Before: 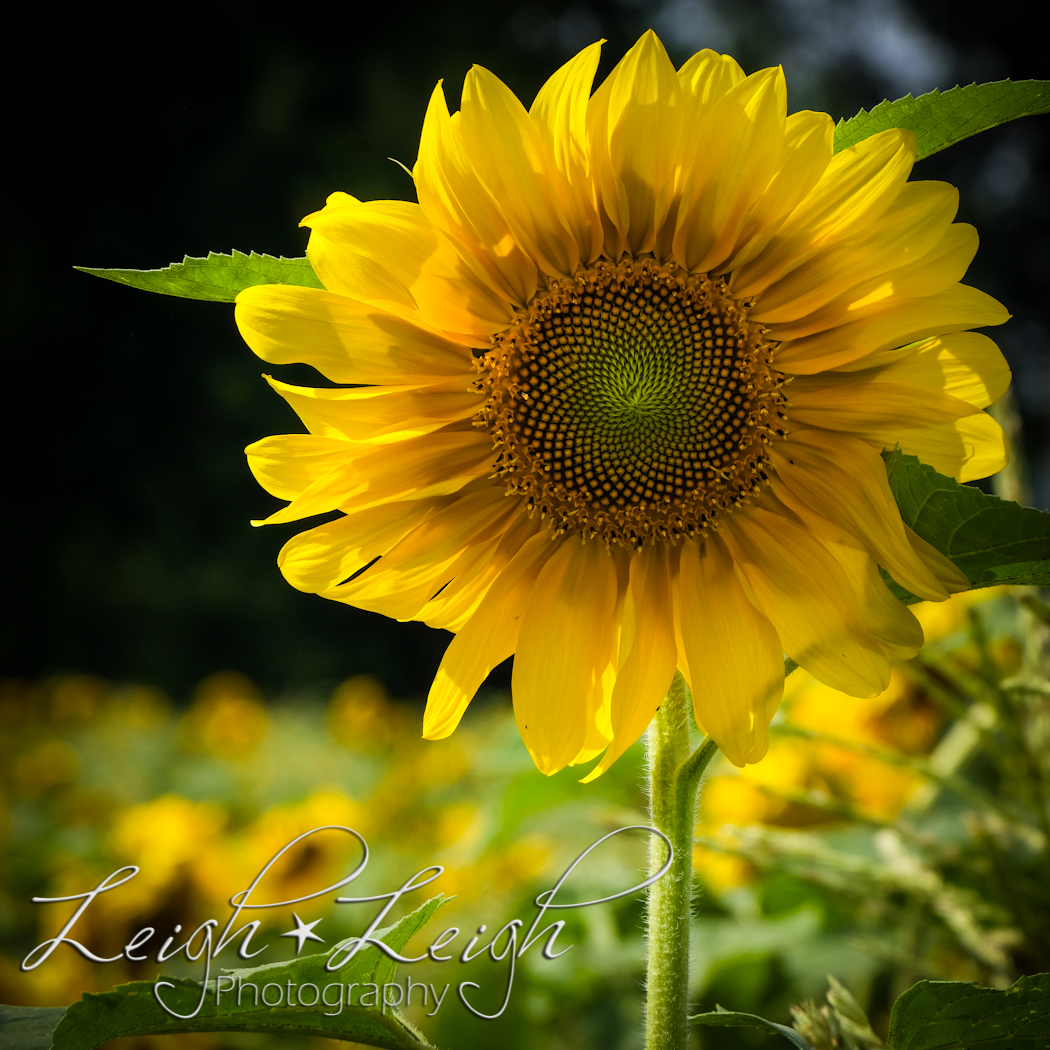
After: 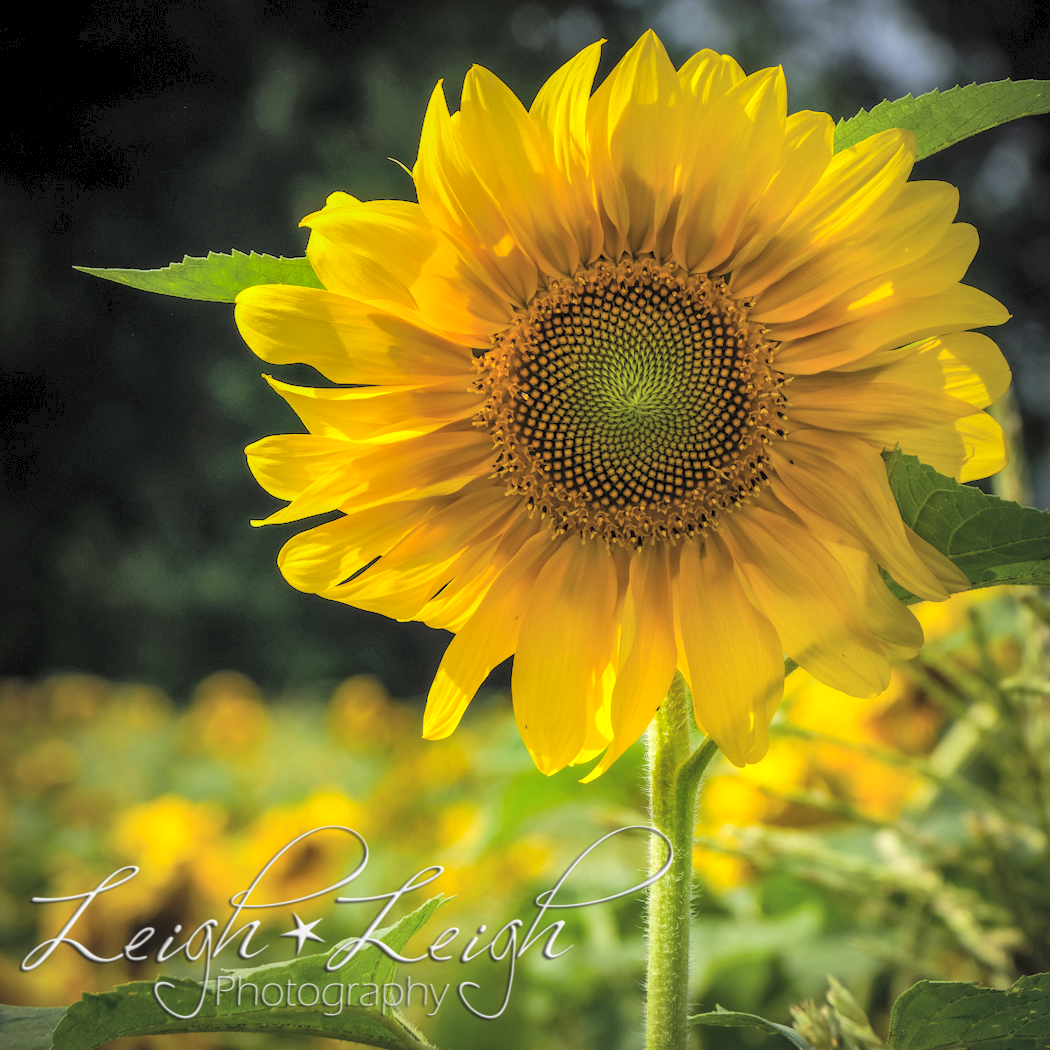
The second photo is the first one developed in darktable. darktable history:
local contrast: on, module defaults
contrast brightness saturation: brightness 0.29
shadows and highlights: on, module defaults
